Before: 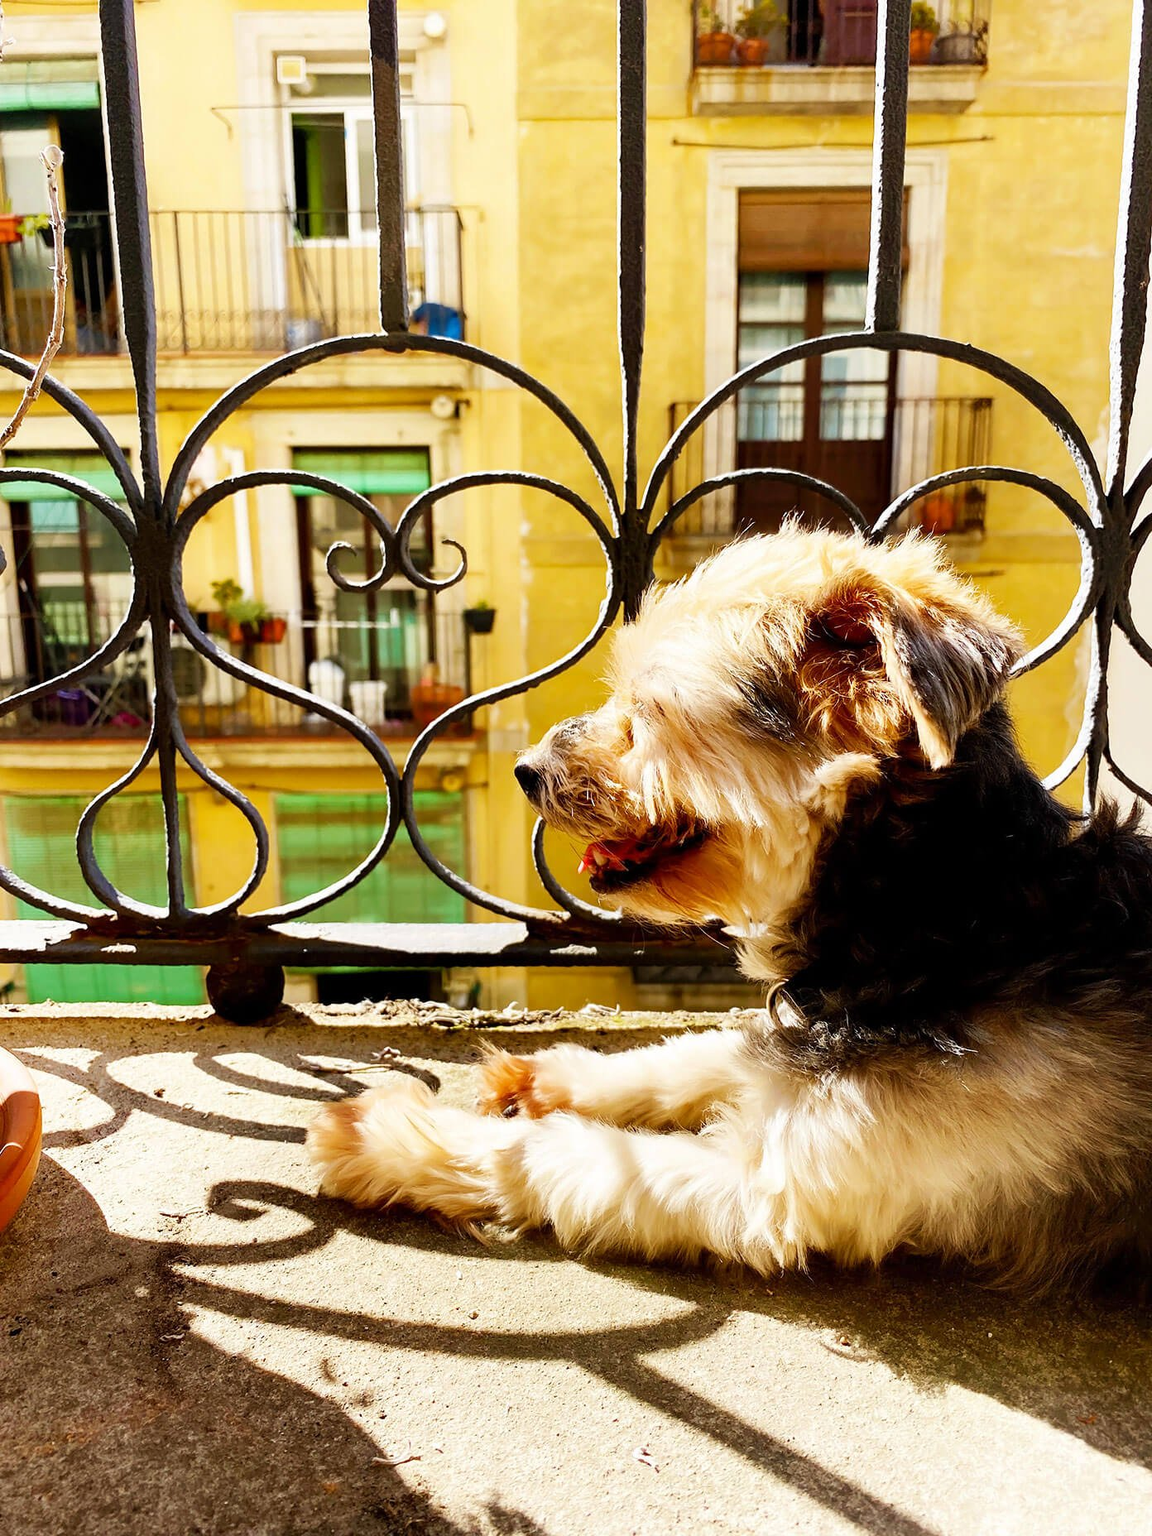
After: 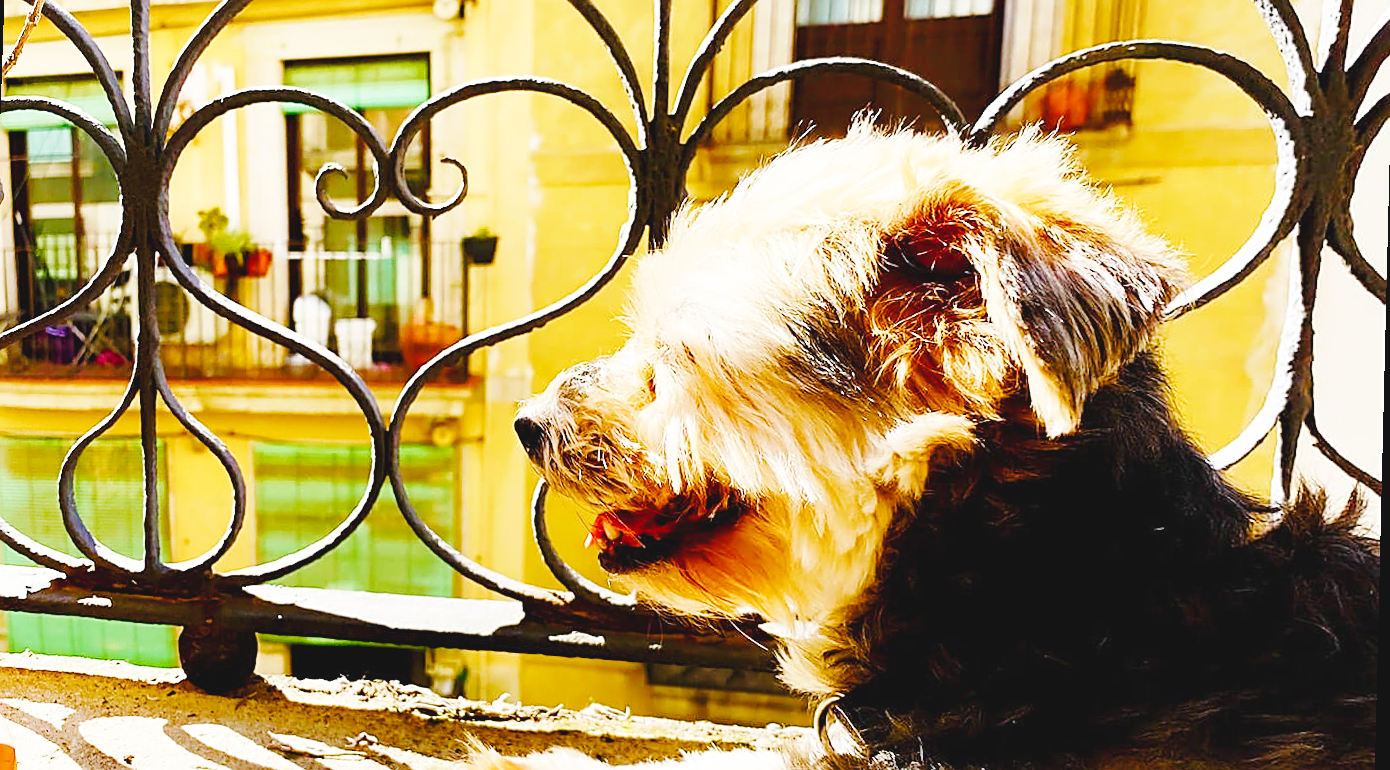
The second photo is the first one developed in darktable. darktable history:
sharpen: on, module defaults
base curve: curves: ch0 [(0, 0.007) (0.028, 0.063) (0.121, 0.311) (0.46, 0.743) (0.859, 0.957) (1, 1)], preserve colors none
exposure: compensate highlight preservation false
crop and rotate: top 26.056%, bottom 25.543%
rotate and perspective: rotation 1.69°, lens shift (vertical) -0.023, lens shift (horizontal) -0.291, crop left 0.025, crop right 0.988, crop top 0.092, crop bottom 0.842
color balance rgb: perceptual saturation grading › global saturation 20%, perceptual saturation grading › highlights -25%, perceptual saturation grading › shadows 50%
